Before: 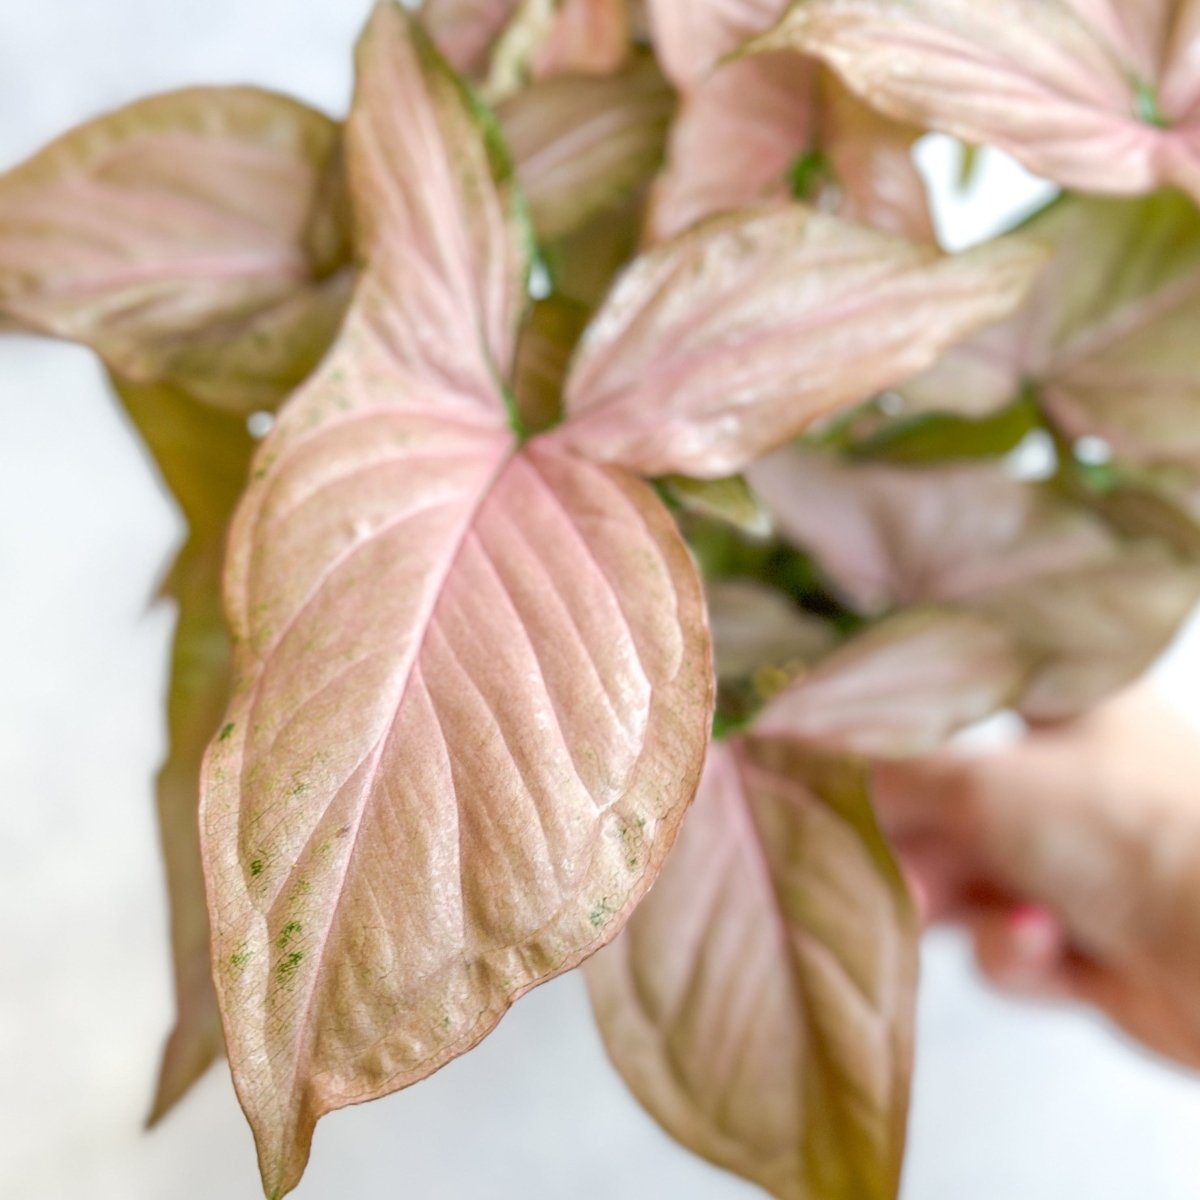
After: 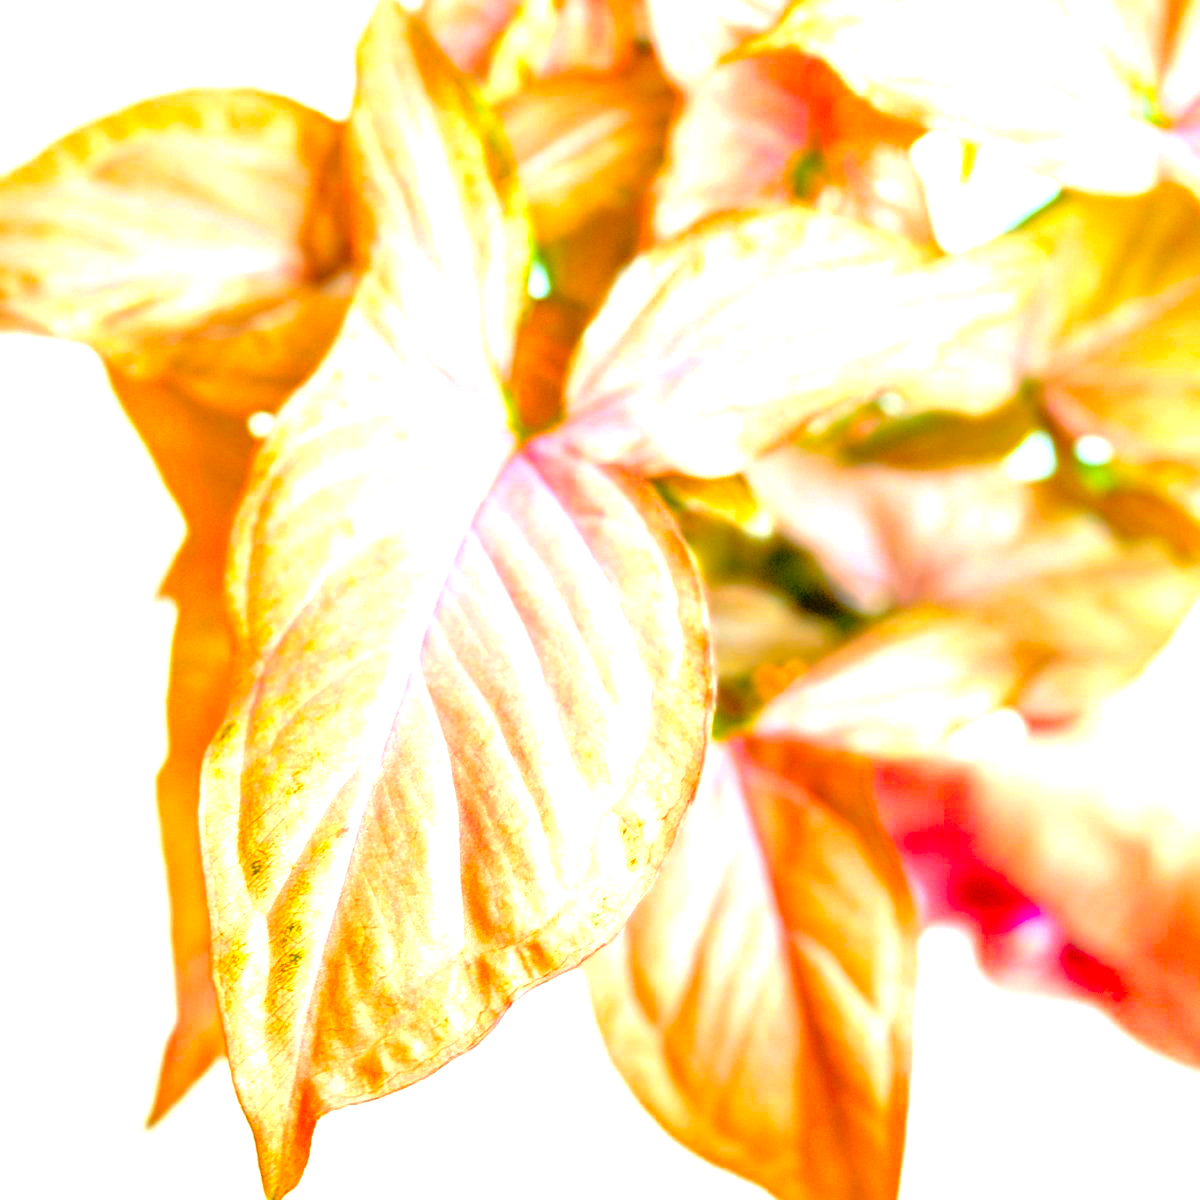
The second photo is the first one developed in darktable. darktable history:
color correction: highlights a* -7.33, highlights b* 1.26, shadows a* -3.55, saturation 1.4
exposure: black level correction 0, exposure 1.1 EV, compensate exposure bias true, compensate highlight preservation false
color zones: curves: ch1 [(0.239, 0.552) (0.75, 0.5)]; ch2 [(0.25, 0.462) (0.749, 0.457)], mix 25.94%
color balance rgb: perceptual saturation grading › global saturation 36%, perceptual brilliance grading › global brilliance 10%, global vibrance 20%
